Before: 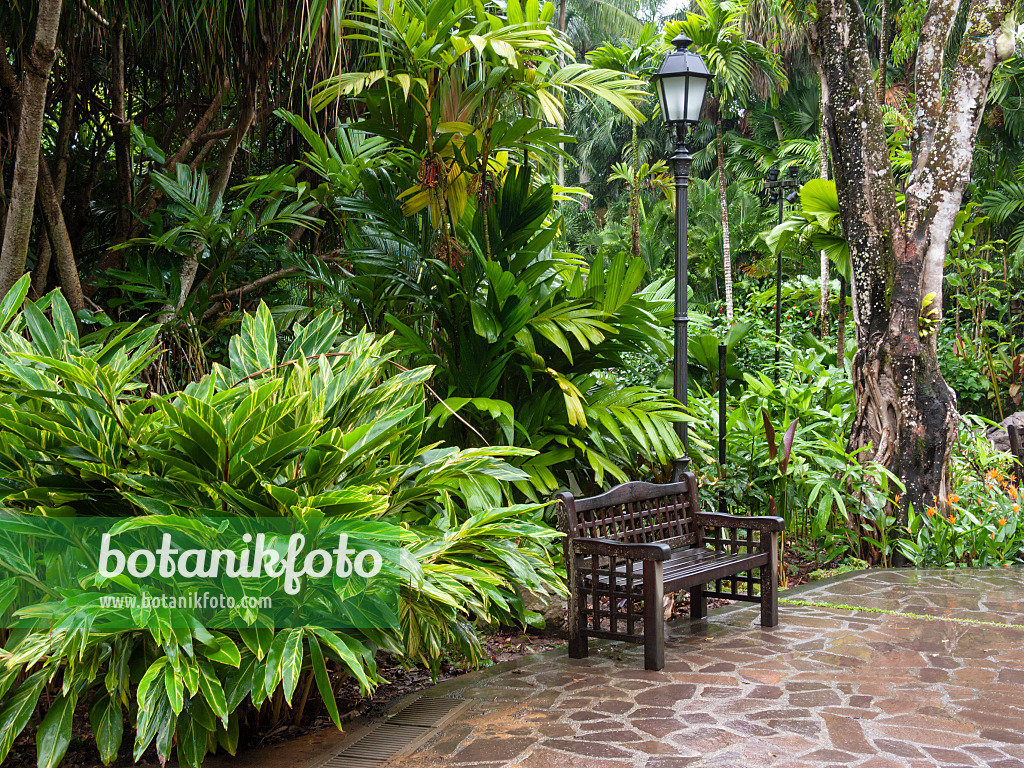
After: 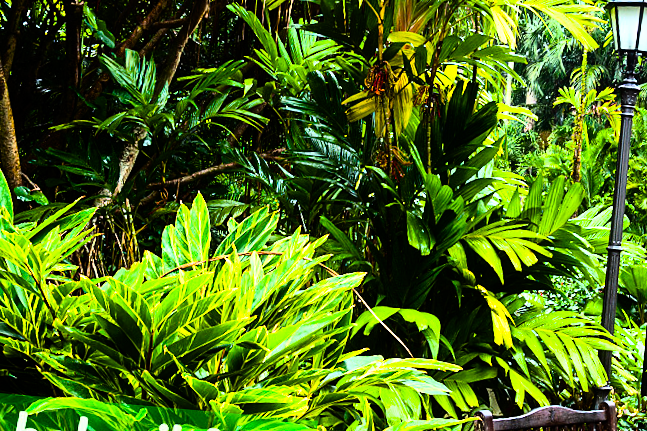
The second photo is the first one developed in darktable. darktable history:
rgb curve: curves: ch0 [(0, 0) (0.21, 0.15) (0.24, 0.21) (0.5, 0.75) (0.75, 0.96) (0.89, 0.99) (1, 1)]; ch1 [(0, 0.02) (0.21, 0.13) (0.25, 0.2) (0.5, 0.67) (0.75, 0.9) (0.89, 0.97) (1, 1)]; ch2 [(0, 0.02) (0.21, 0.13) (0.25, 0.2) (0.5, 0.67) (0.75, 0.9) (0.89, 0.97) (1, 1)], compensate middle gray true
crop and rotate: angle -4.99°, left 2.122%, top 6.945%, right 27.566%, bottom 30.519%
color balance rgb: linear chroma grading › global chroma 9%, perceptual saturation grading › global saturation 36%, perceptual saturation grading › shadows 35%, perceptual brilliance grading › global brilliance 15%, perceptual brilliance grading › shadows -35%, global vibrance 15%
